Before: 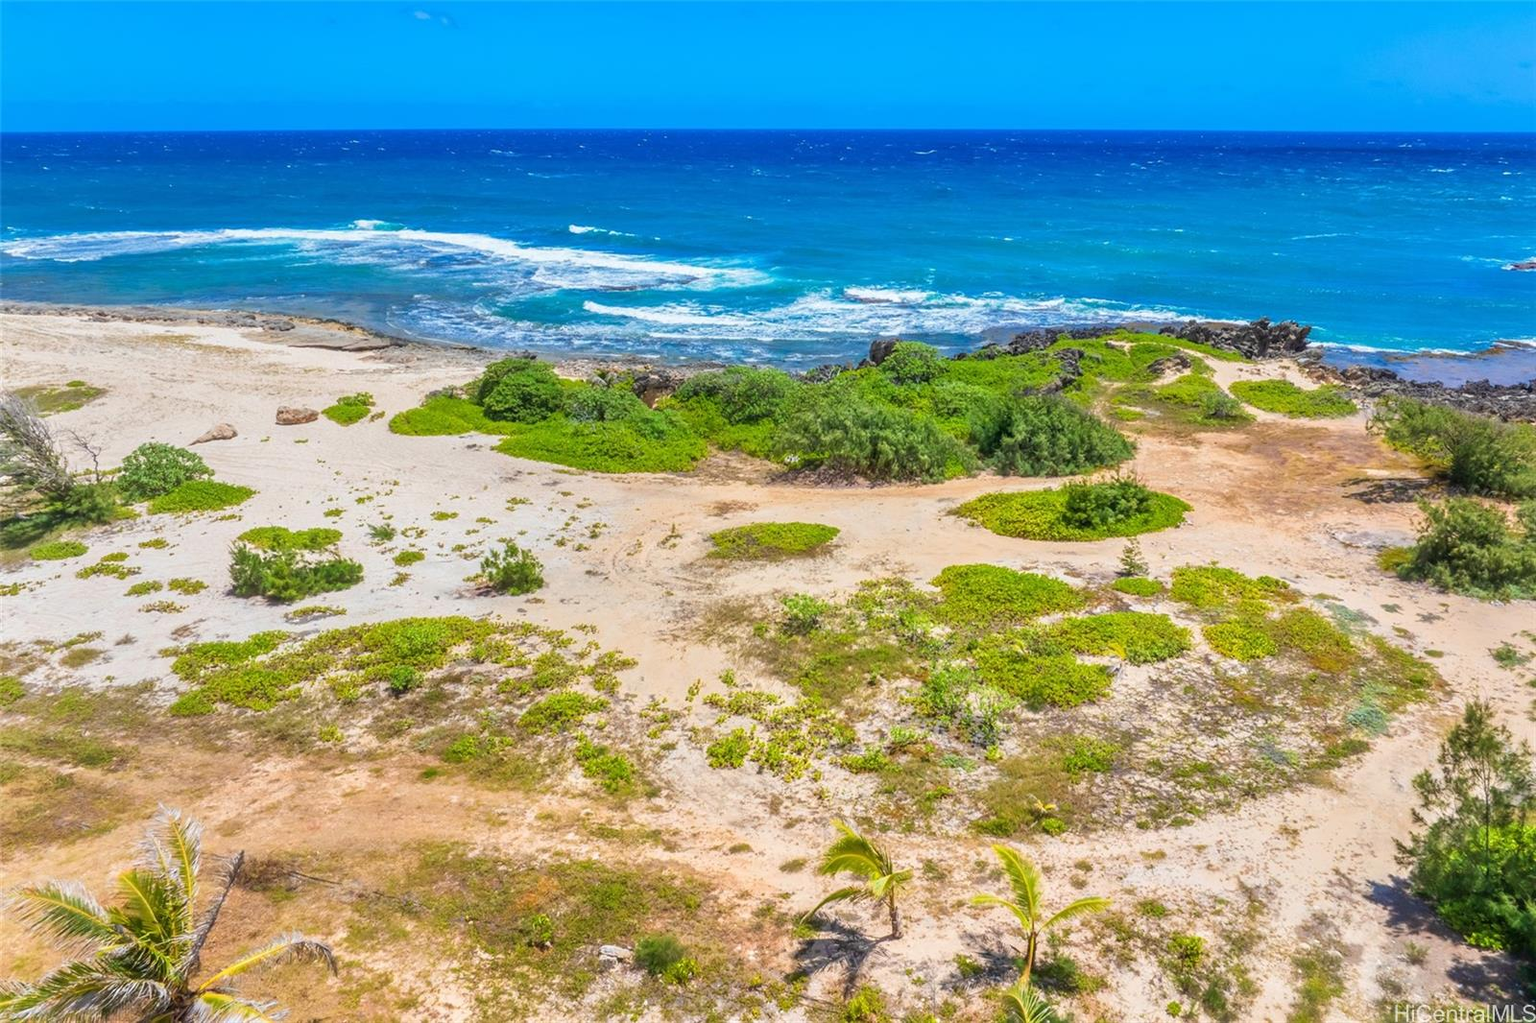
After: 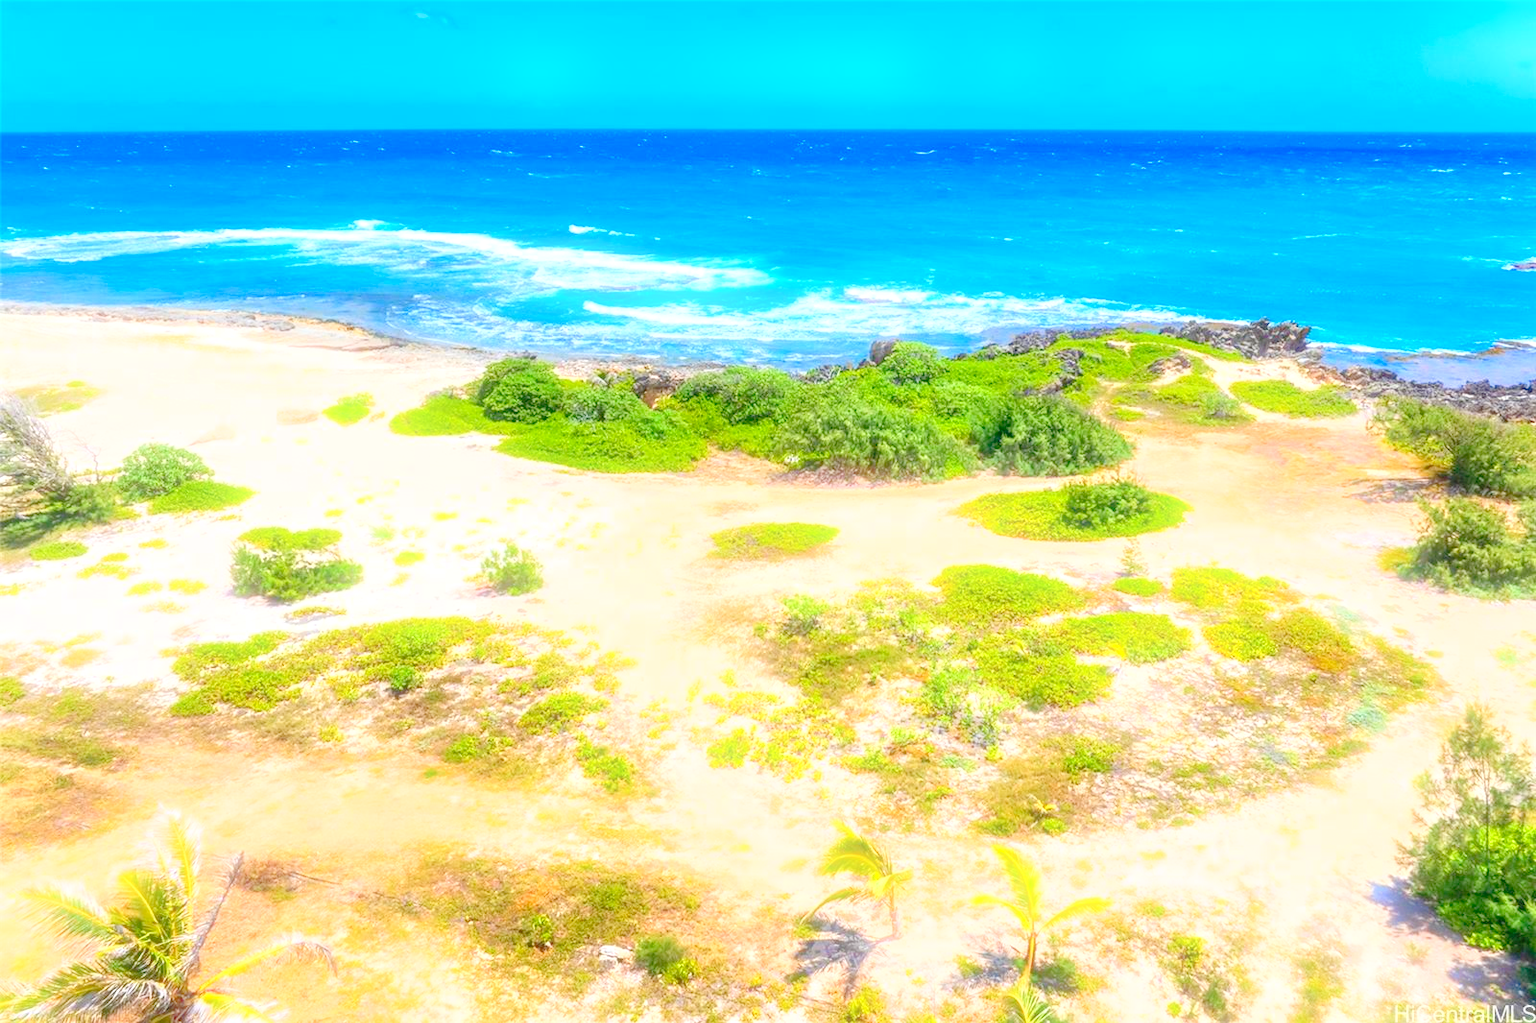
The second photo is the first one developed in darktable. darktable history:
bloom: size 5%, threshold 95%, strength 15%
levels: levels [0.008, 0.318, 0.836]
shadows and highlights: shadows -88.03, highlights -35.45, shadows color adjustment 99.15%, highlights color adjustment 0%, soften with gaussian
